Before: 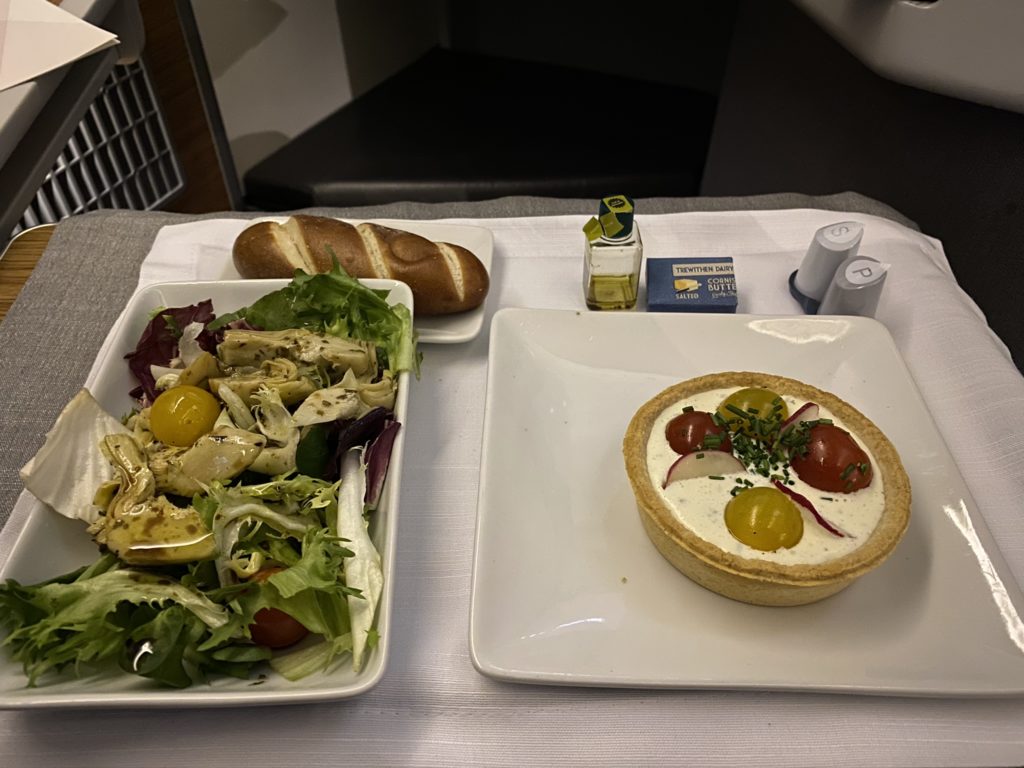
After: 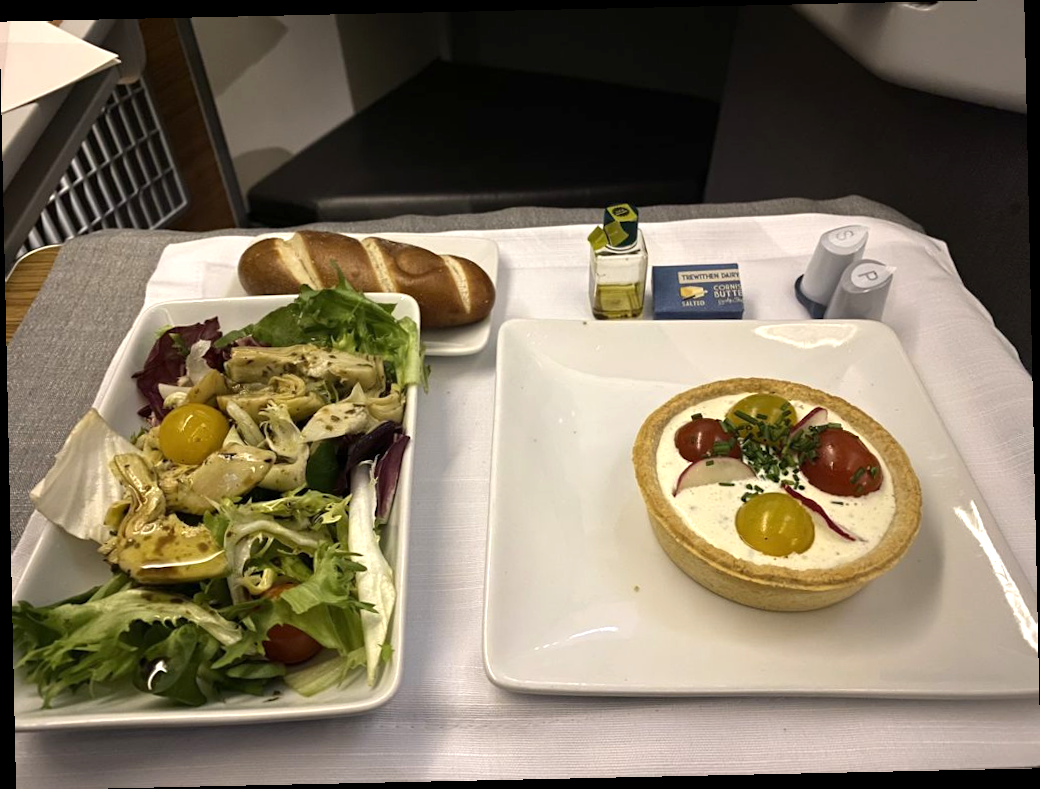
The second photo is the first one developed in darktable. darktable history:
rotate and perspective: rotation -1.24°, automatic cropping off
exposure: exposure 0.493 EV, compensate highlight preservation false
